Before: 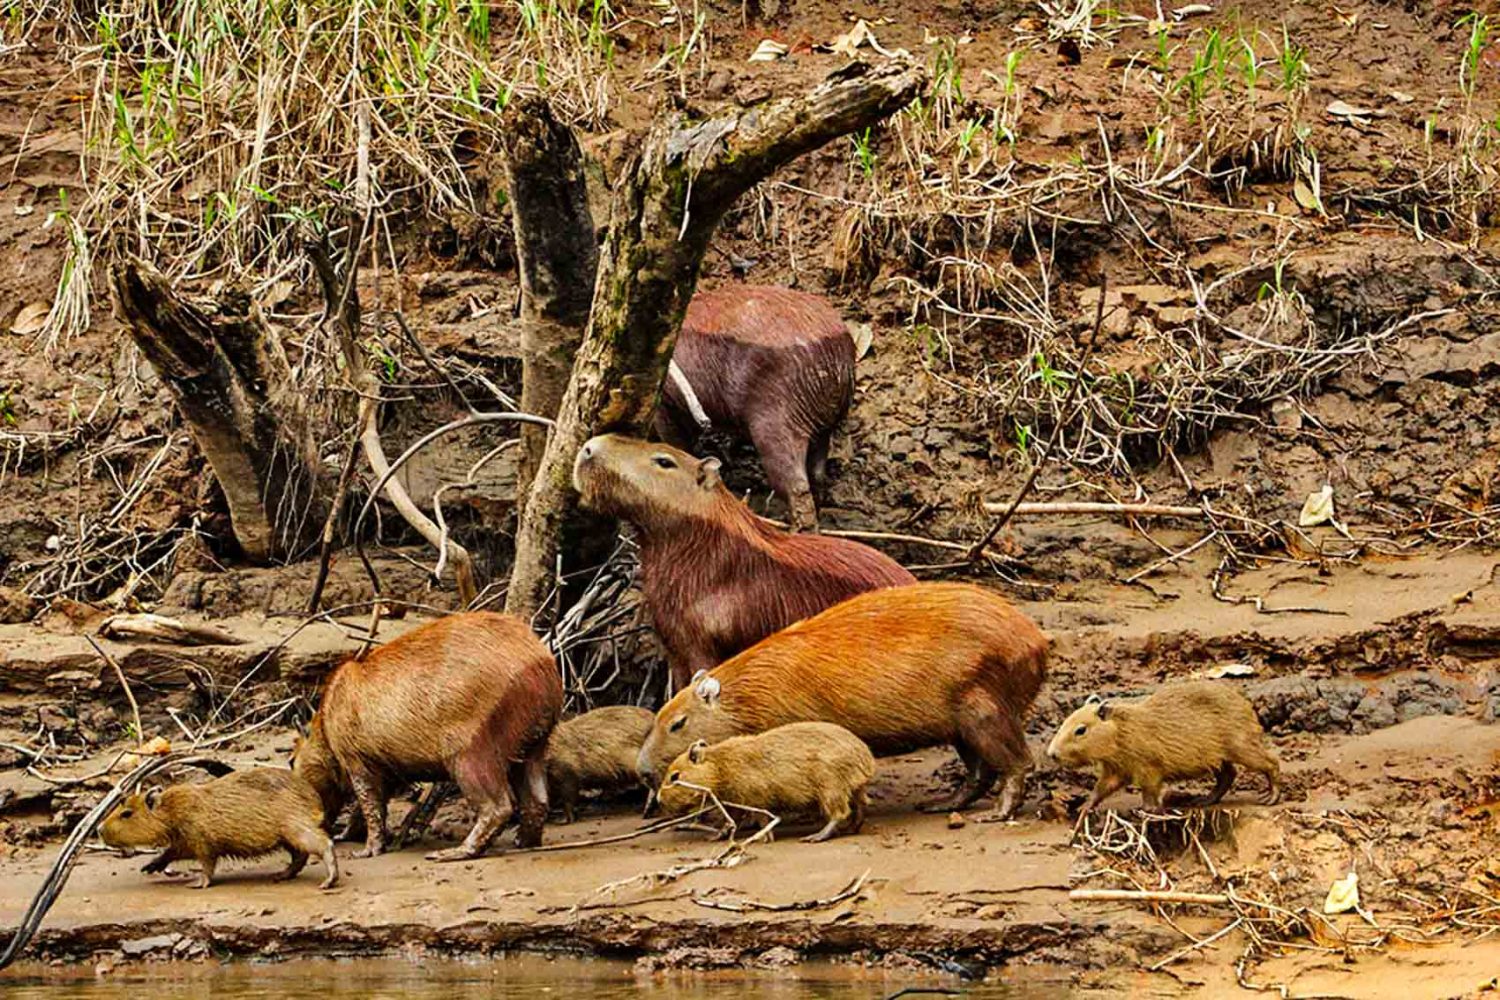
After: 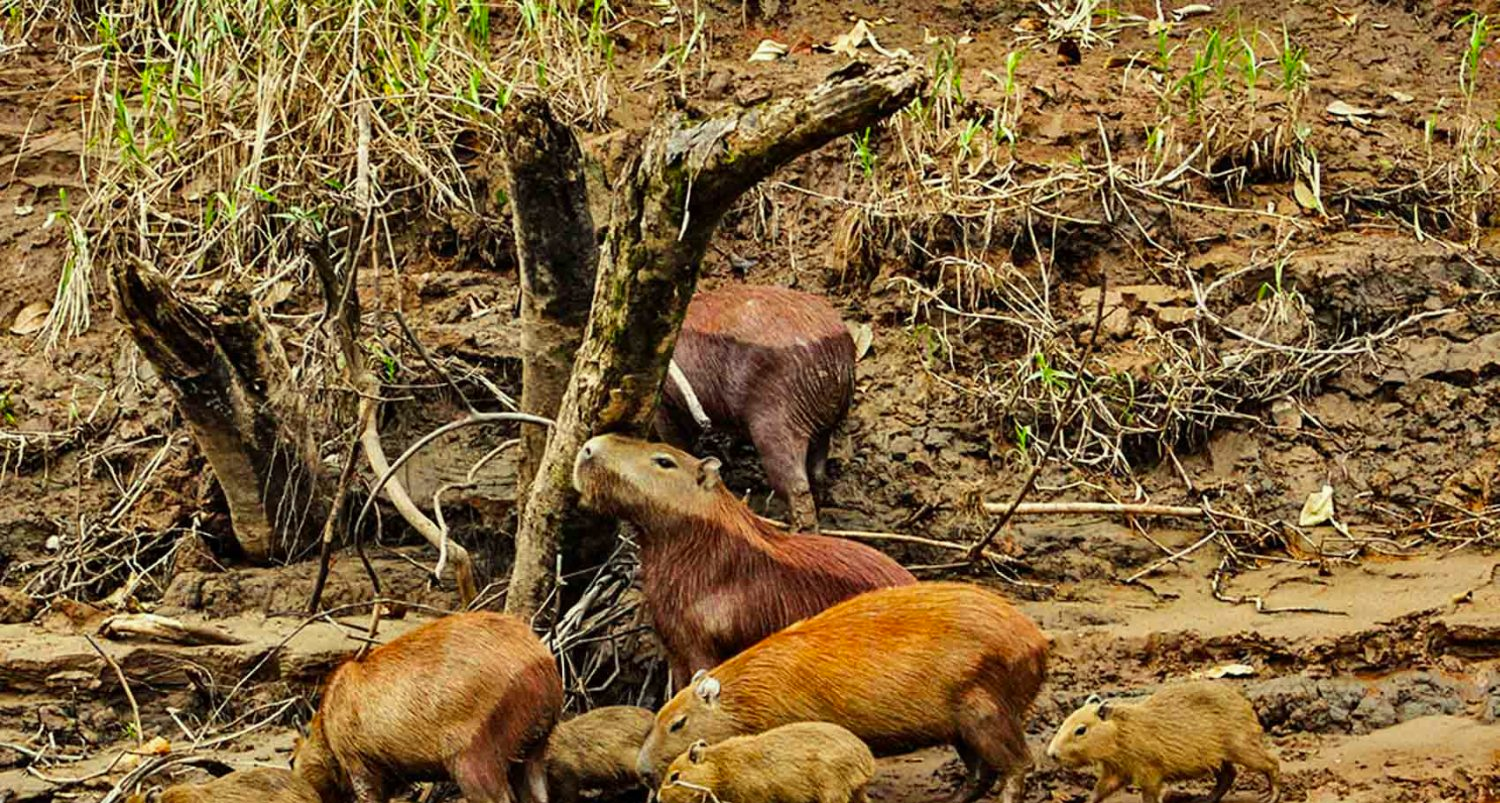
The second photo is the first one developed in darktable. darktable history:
color correction: highlights a* -4.4, highlights b* 6.28
crop: bottom 19.608%
